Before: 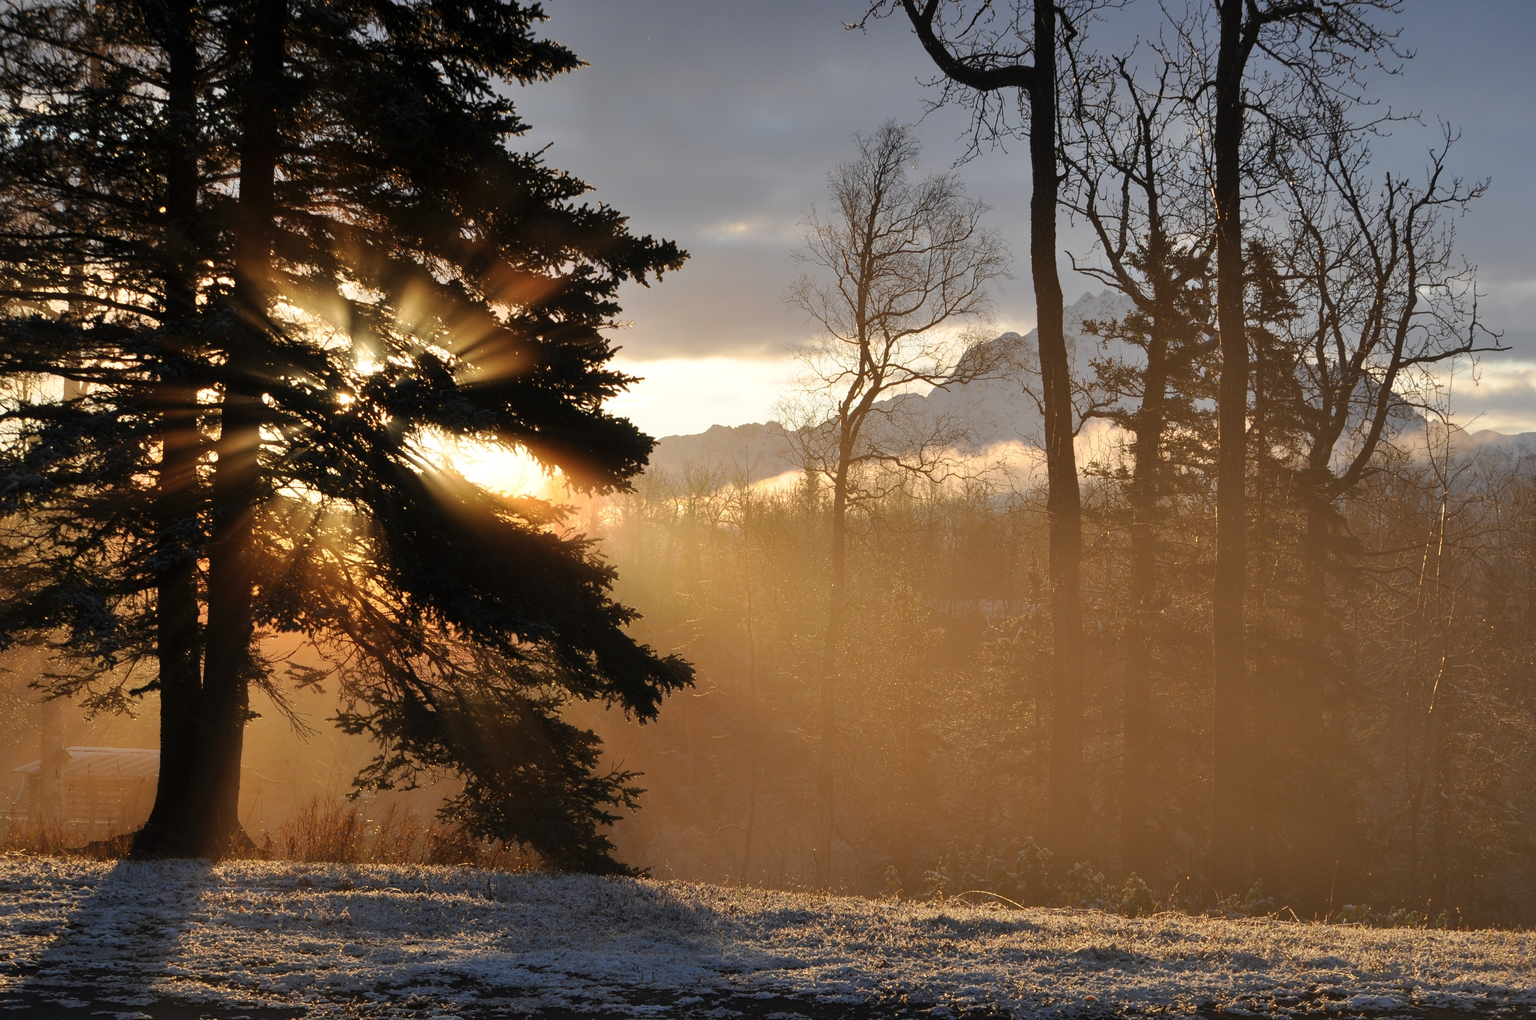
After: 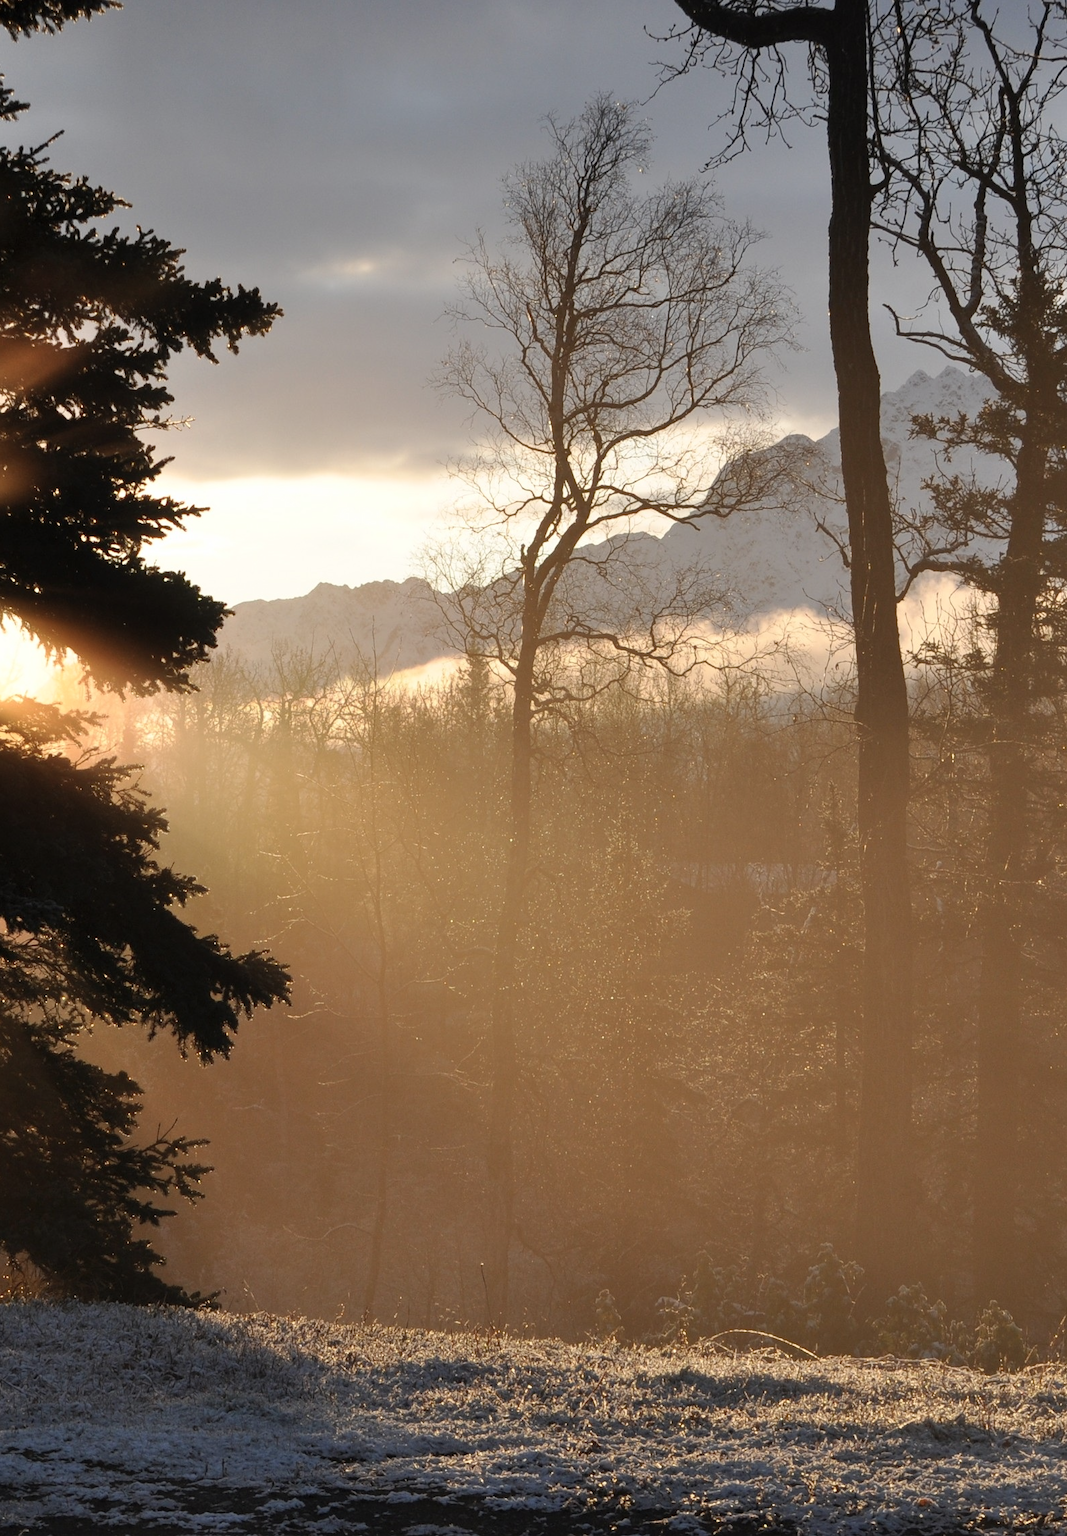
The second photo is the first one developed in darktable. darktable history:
shadows and highlights: shadows 0, highlights 40
crop: left 33.452%, top 6.025%, right 23.155%
contrast brightness saturation: saturation -0.17
color balance: contrast -0.5%
